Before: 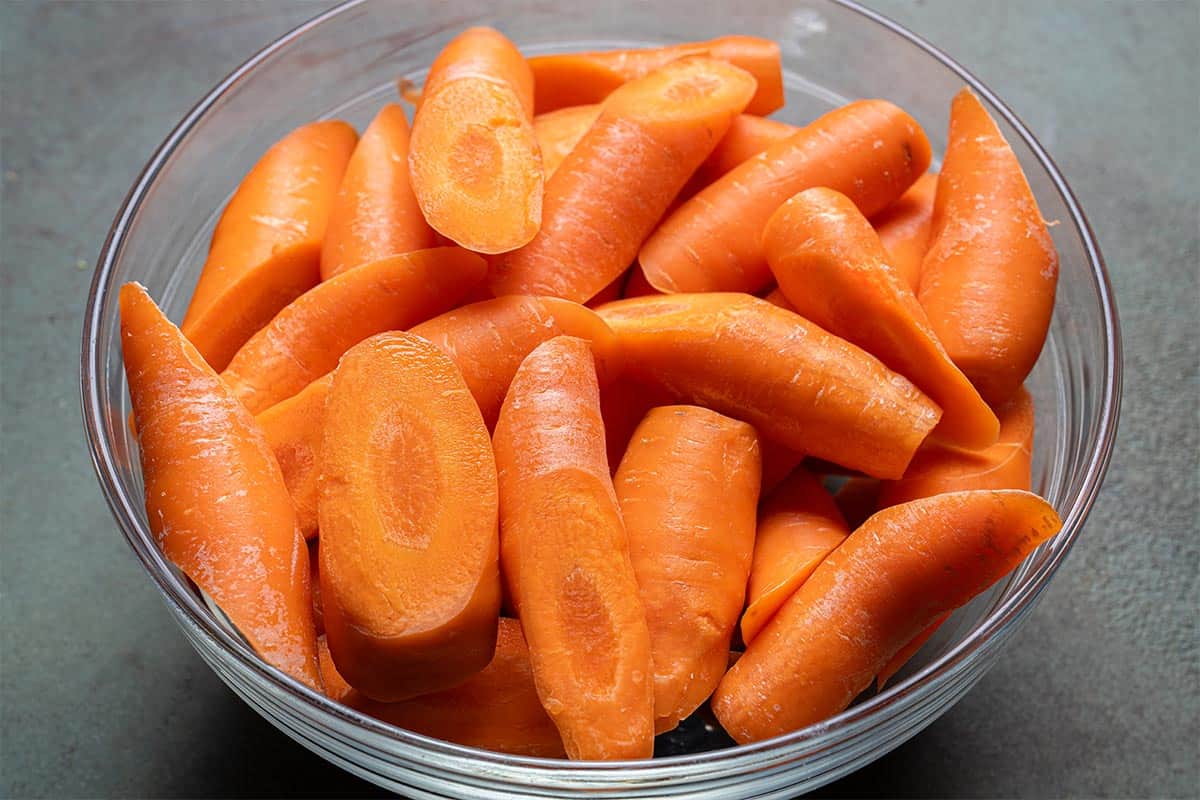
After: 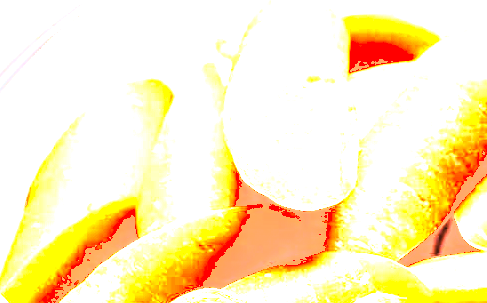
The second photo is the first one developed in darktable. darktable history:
exposure: black level correction 0.001, exposure 2.607 EV, compensate exposure bias true, compensate highlight preservation false
shadows and highlights: shadows -70, highlights 35, soften with gaussian
tone equalizer: on, module defaults
crop: left 15.452%, top 5.459%, right 43.956%, bottom 56.62%
levels: levels [0.182, 0.542, 0.902]
